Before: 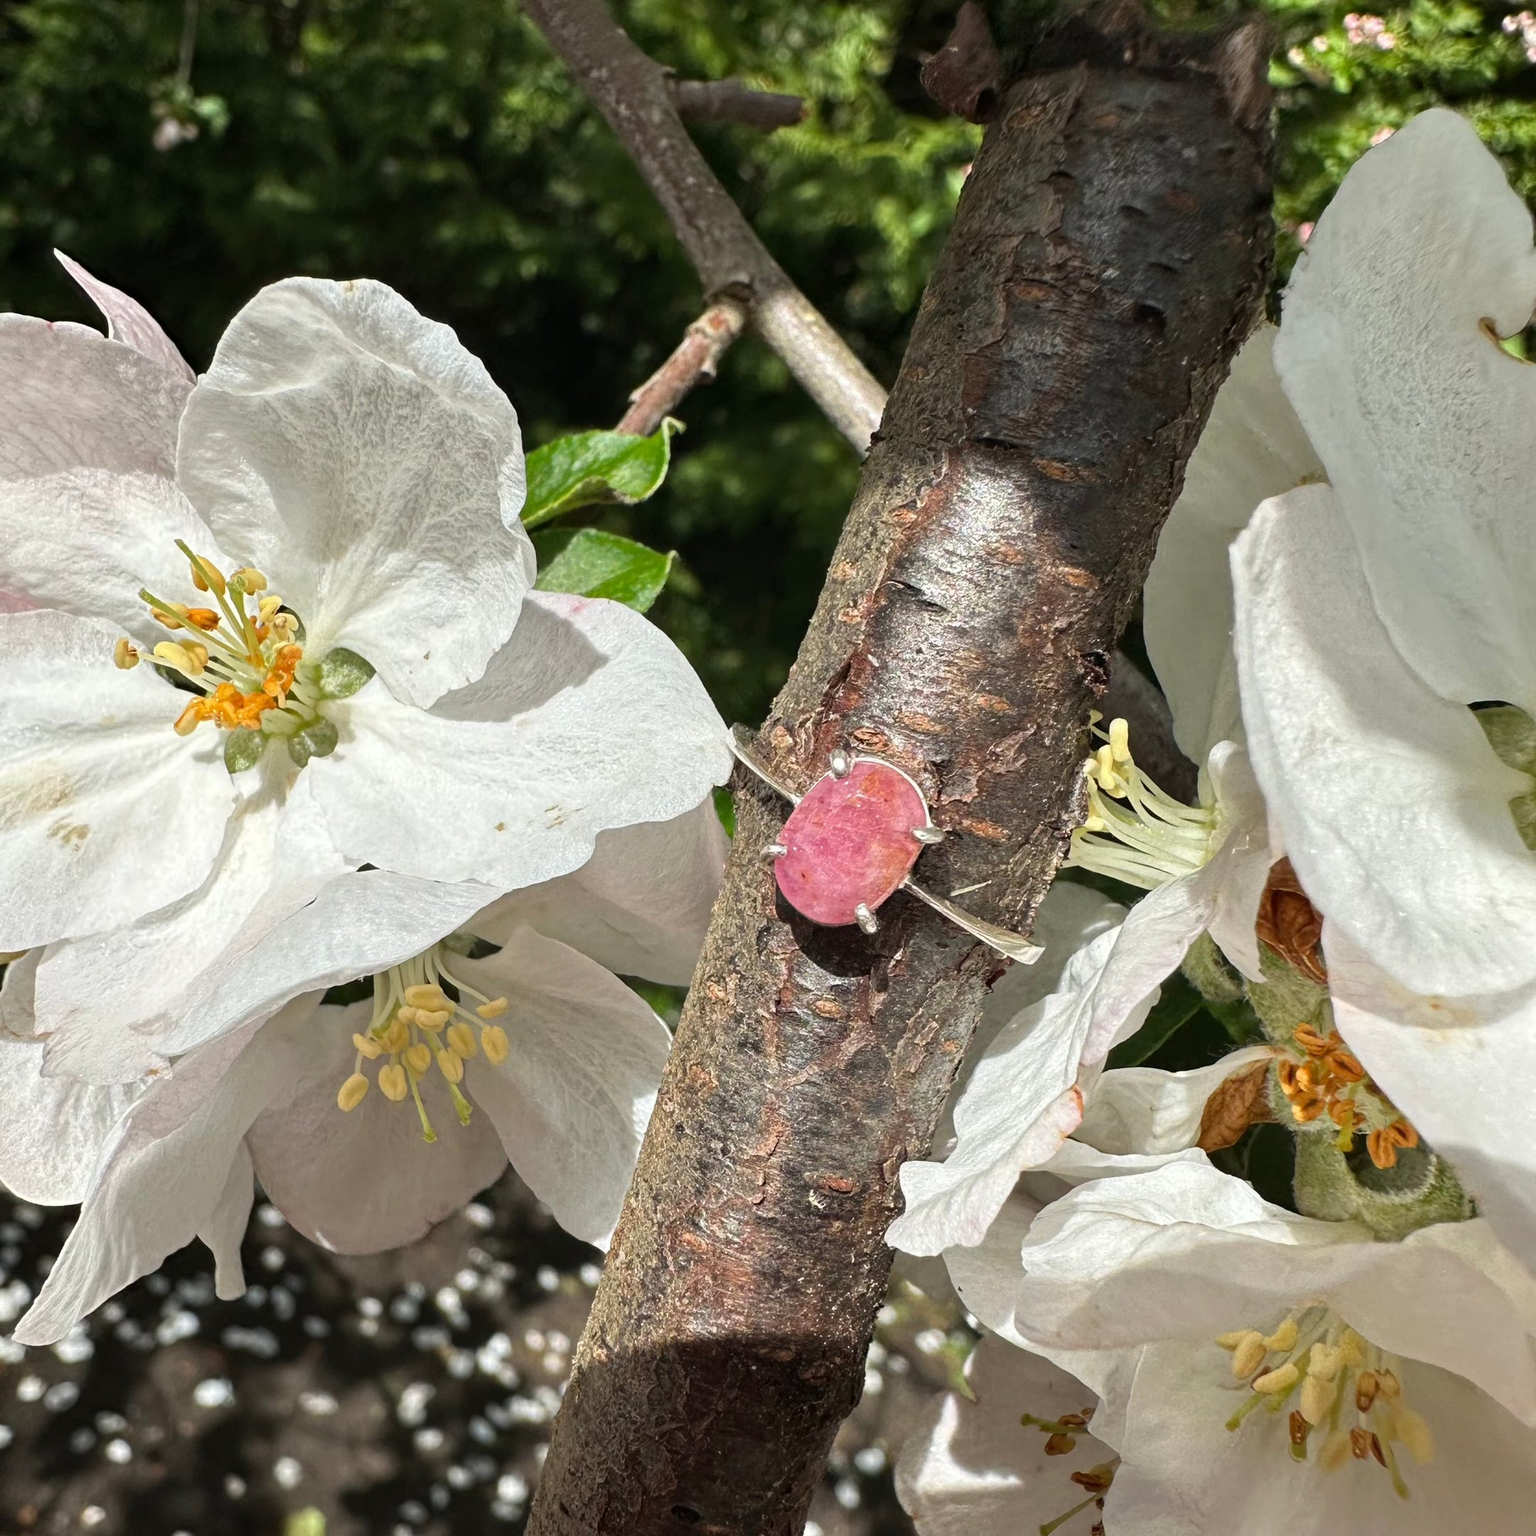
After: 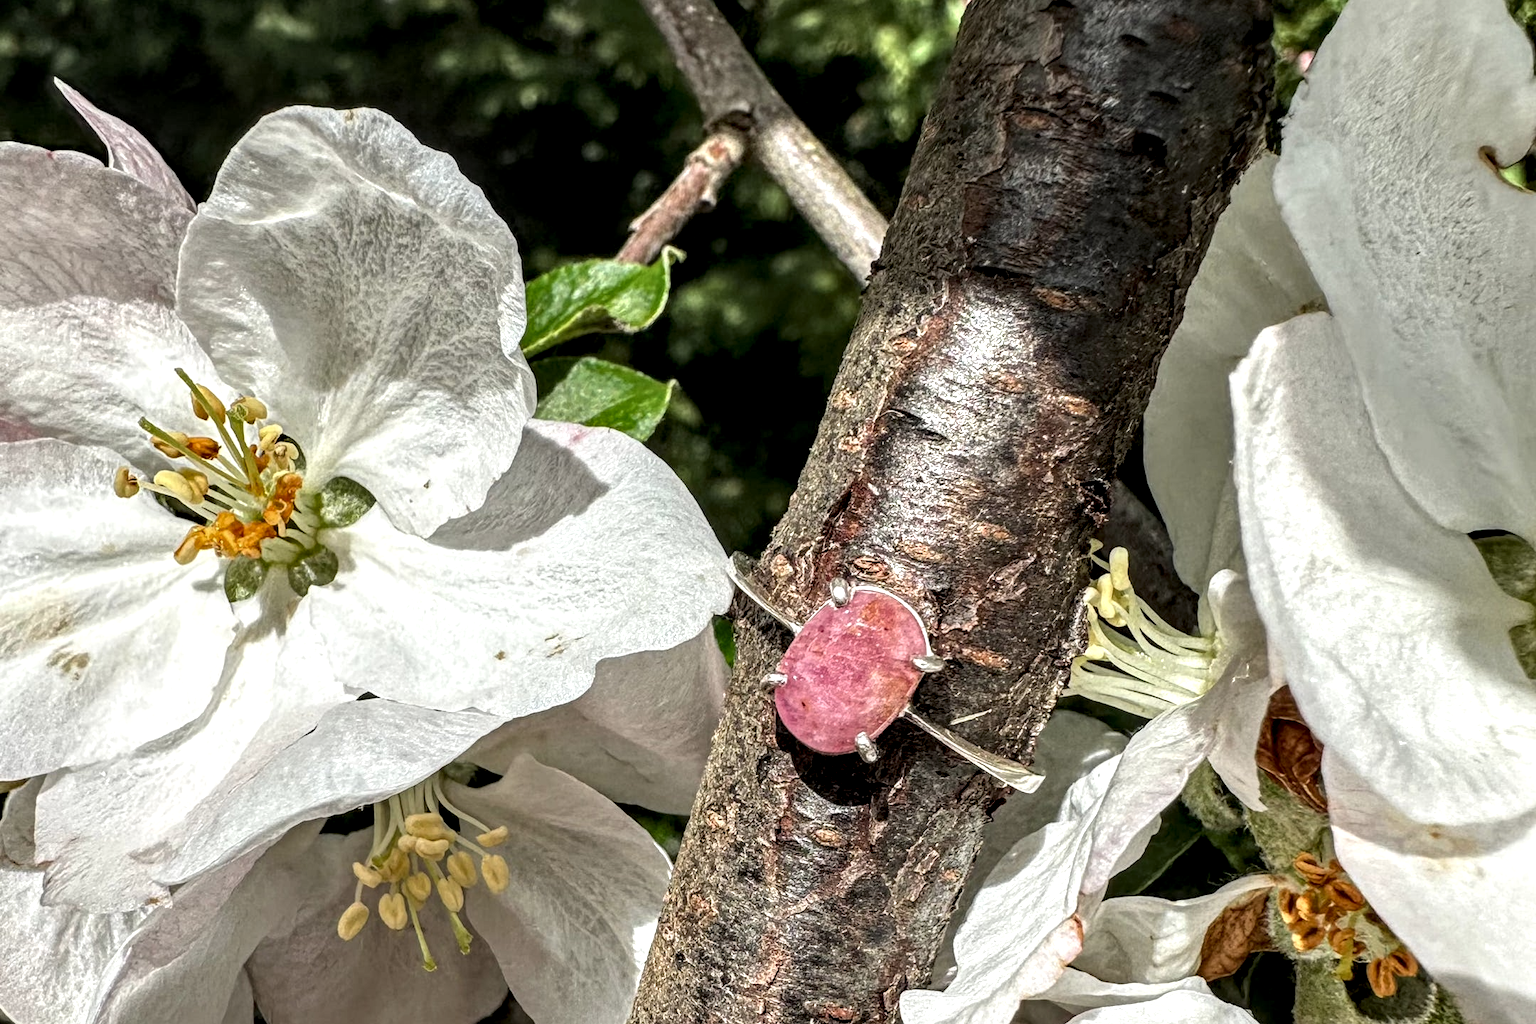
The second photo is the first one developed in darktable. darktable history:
local contrast: highlights 19%, detail 186%
crop: top 11.166%, bottom 22.168%
color zones: curves: ch0 [(0, 0.613) (0.01, 0.613) (0.245, 0.448) (0.498, 0.529) (0.642, 0.665) (0.879, 0.777) (0.99, 0.613)]; ch1 [(0, 0) (0.143, 0) (0.286, 0) (0.429, 0) (0.571, 0) (0.714, 0) (0.857, 0)], mix -93.41%
